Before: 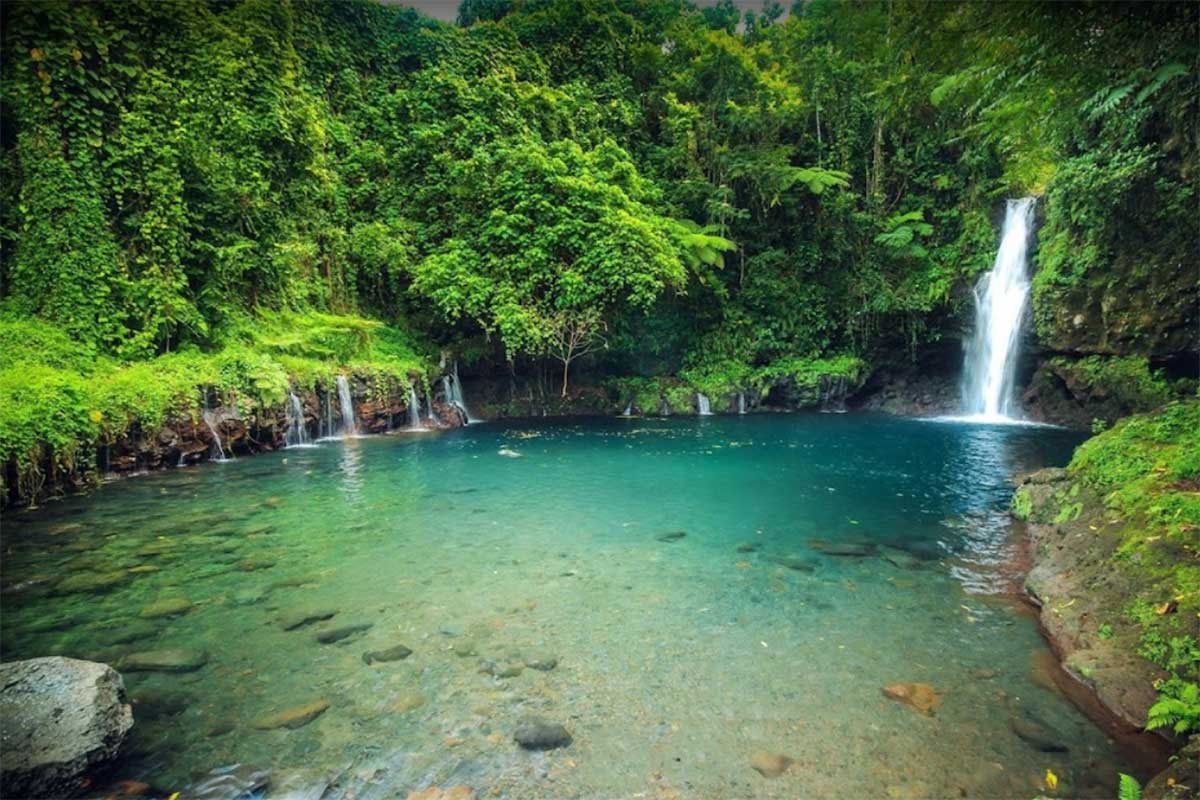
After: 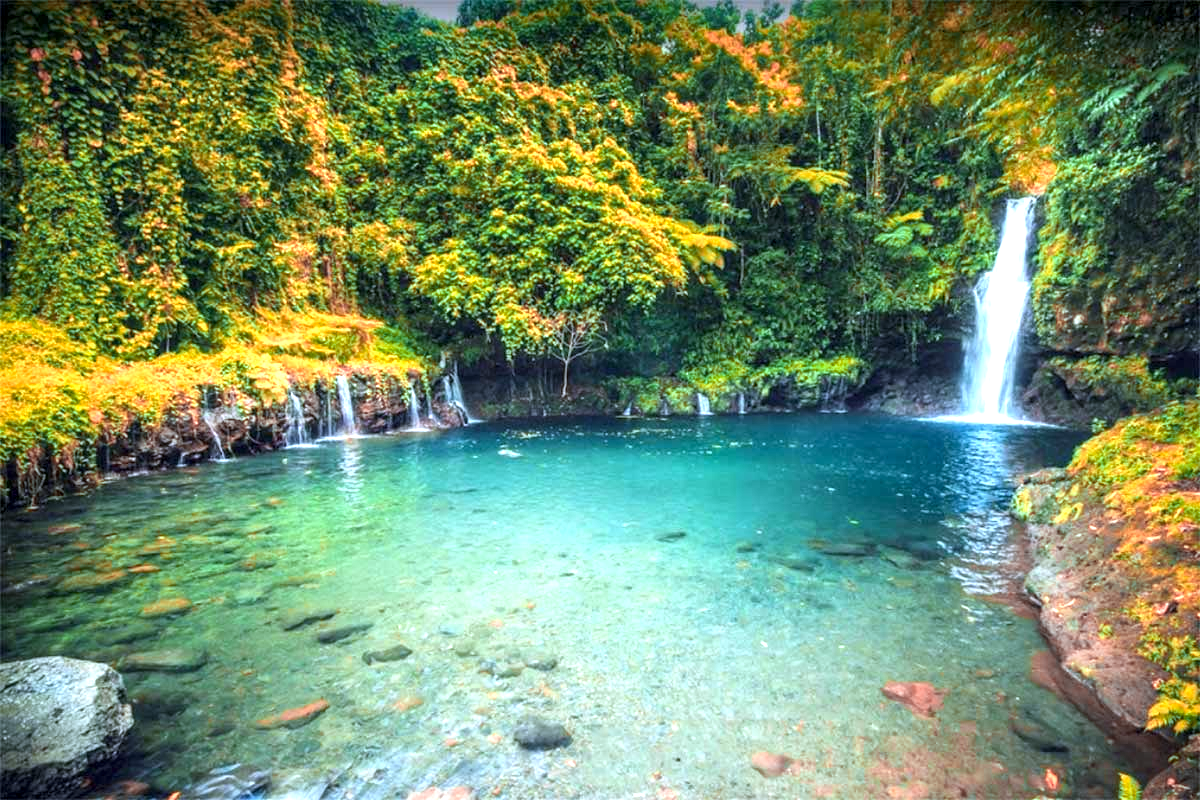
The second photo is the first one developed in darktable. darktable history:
local contrast: on, module defaults
exposure: black level correction 0, exposure 0.877 EV, compensate exposure bias true, compensate highlight preservation false
white balance: red 0.948, green 1.02, blue 1.176
color zones: curves: ch2 [(0, 0.5) (0.084, 0.497) (0.323, 0.335) (0.4, 0.497) (1, 0.5)], process mode strong
